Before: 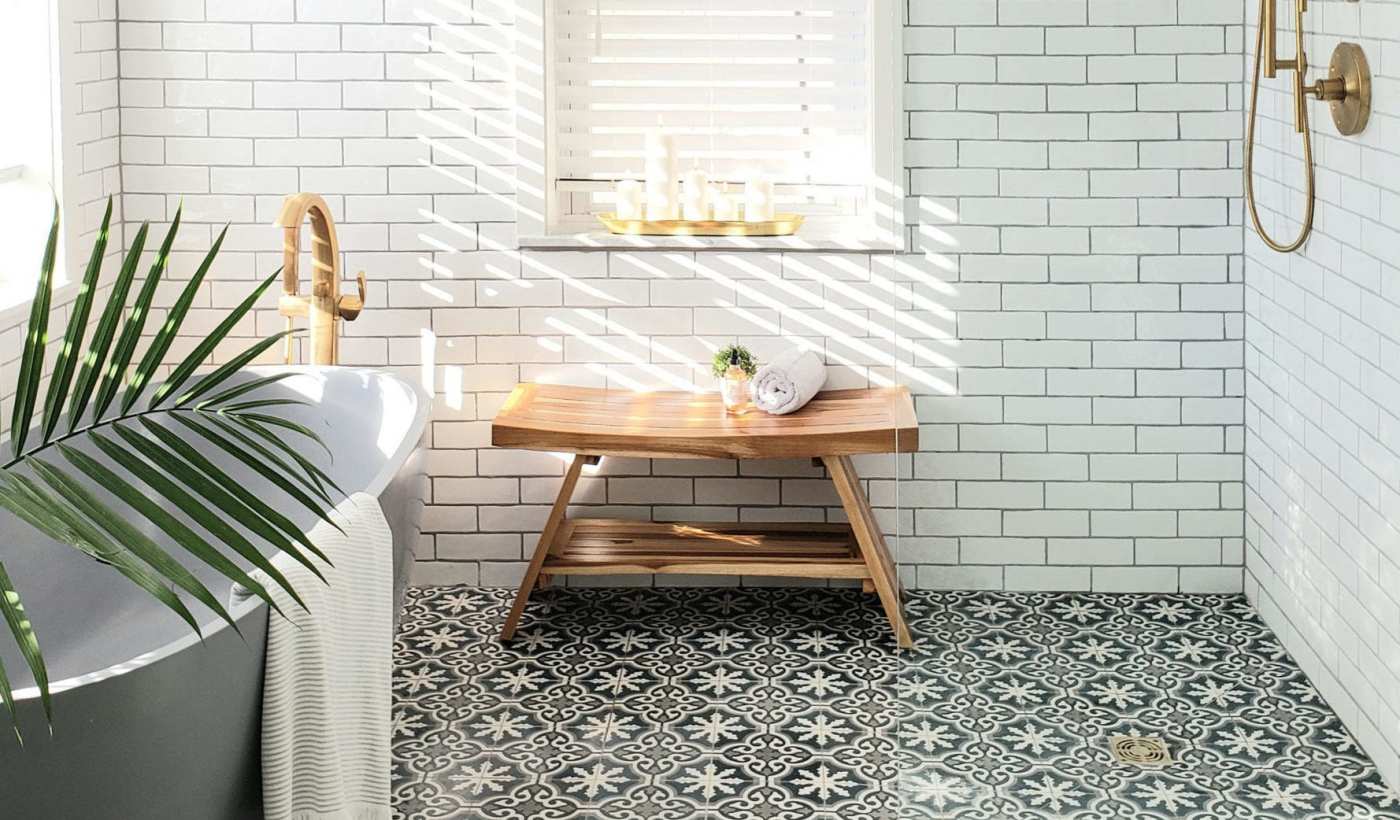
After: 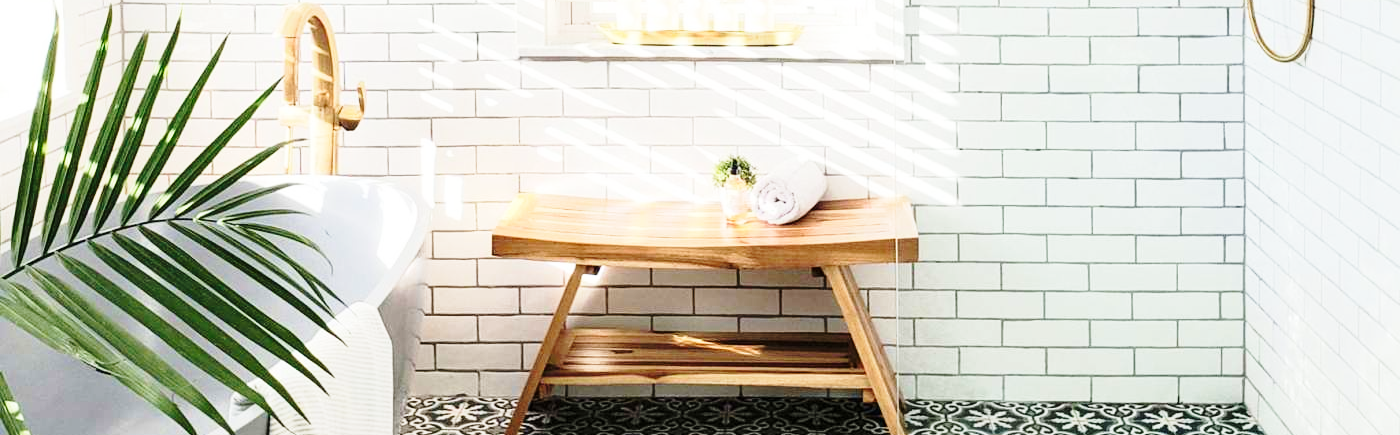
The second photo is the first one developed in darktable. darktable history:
crop and rotate: top 23.259%, bottom 23.654%
velvia: on, module defaults
base curve: curves: ch0 [(0, 0) (0.028, 0.03) (0.121, 0.232) (0.46, 0.748) (0.859, 0.968) (1, 1)], preserve colors none
